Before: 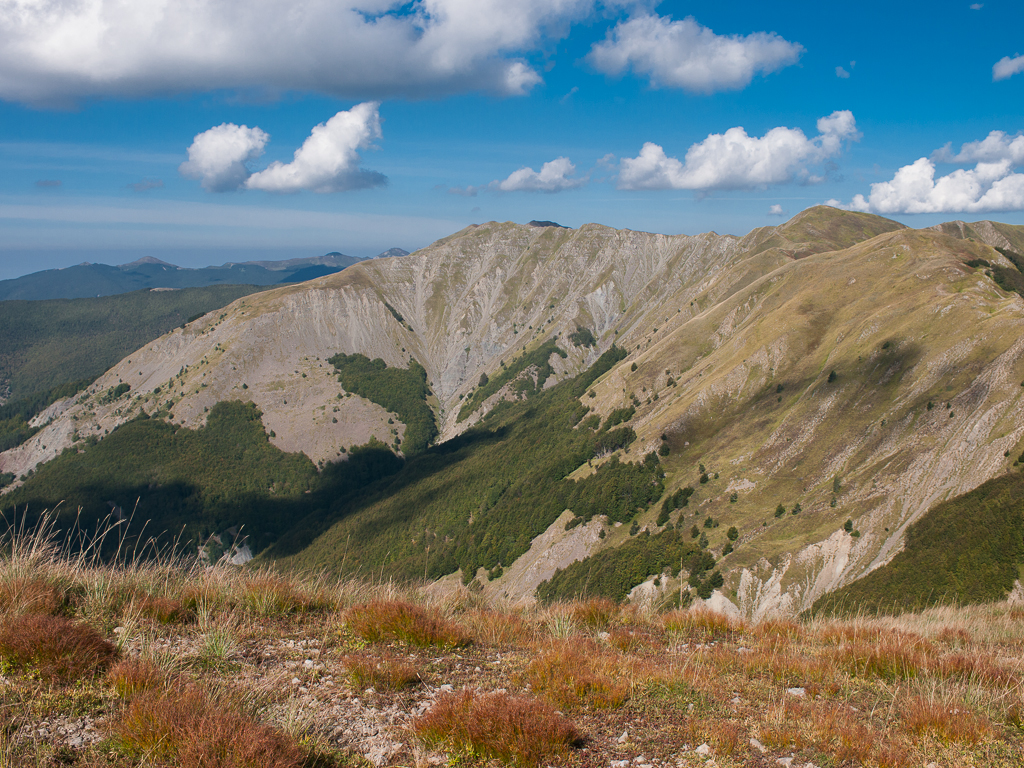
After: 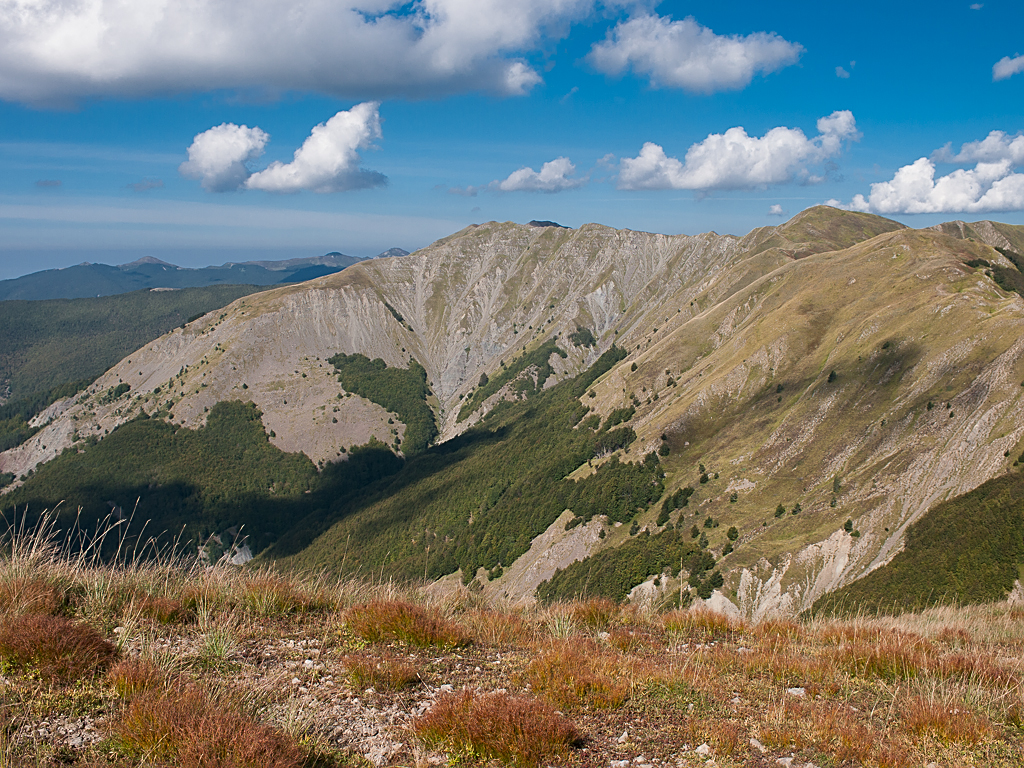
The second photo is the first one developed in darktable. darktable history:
sharpen: amount 0.483
